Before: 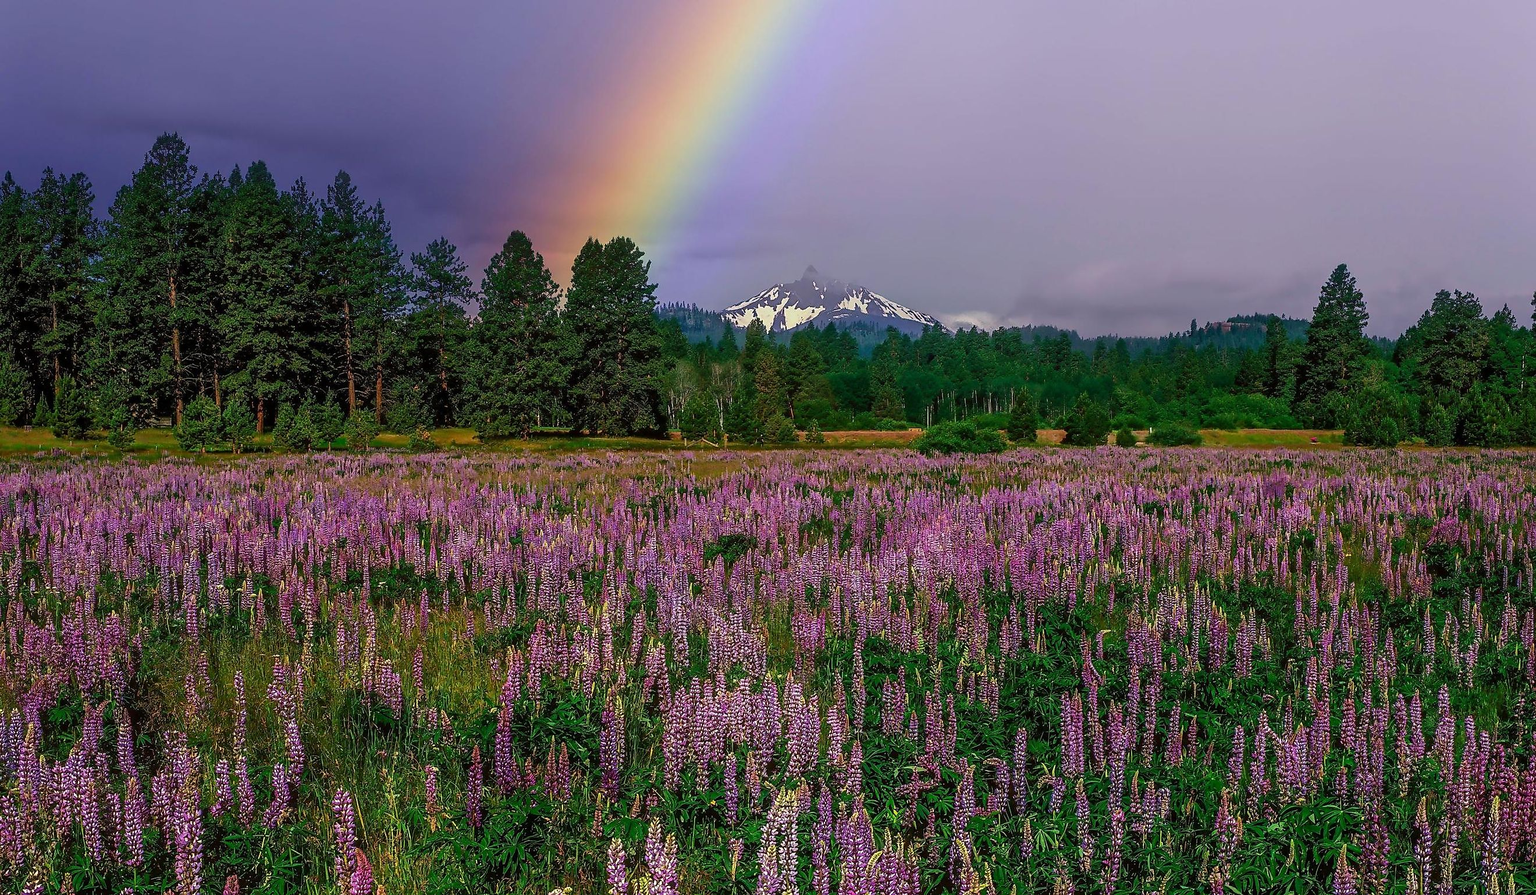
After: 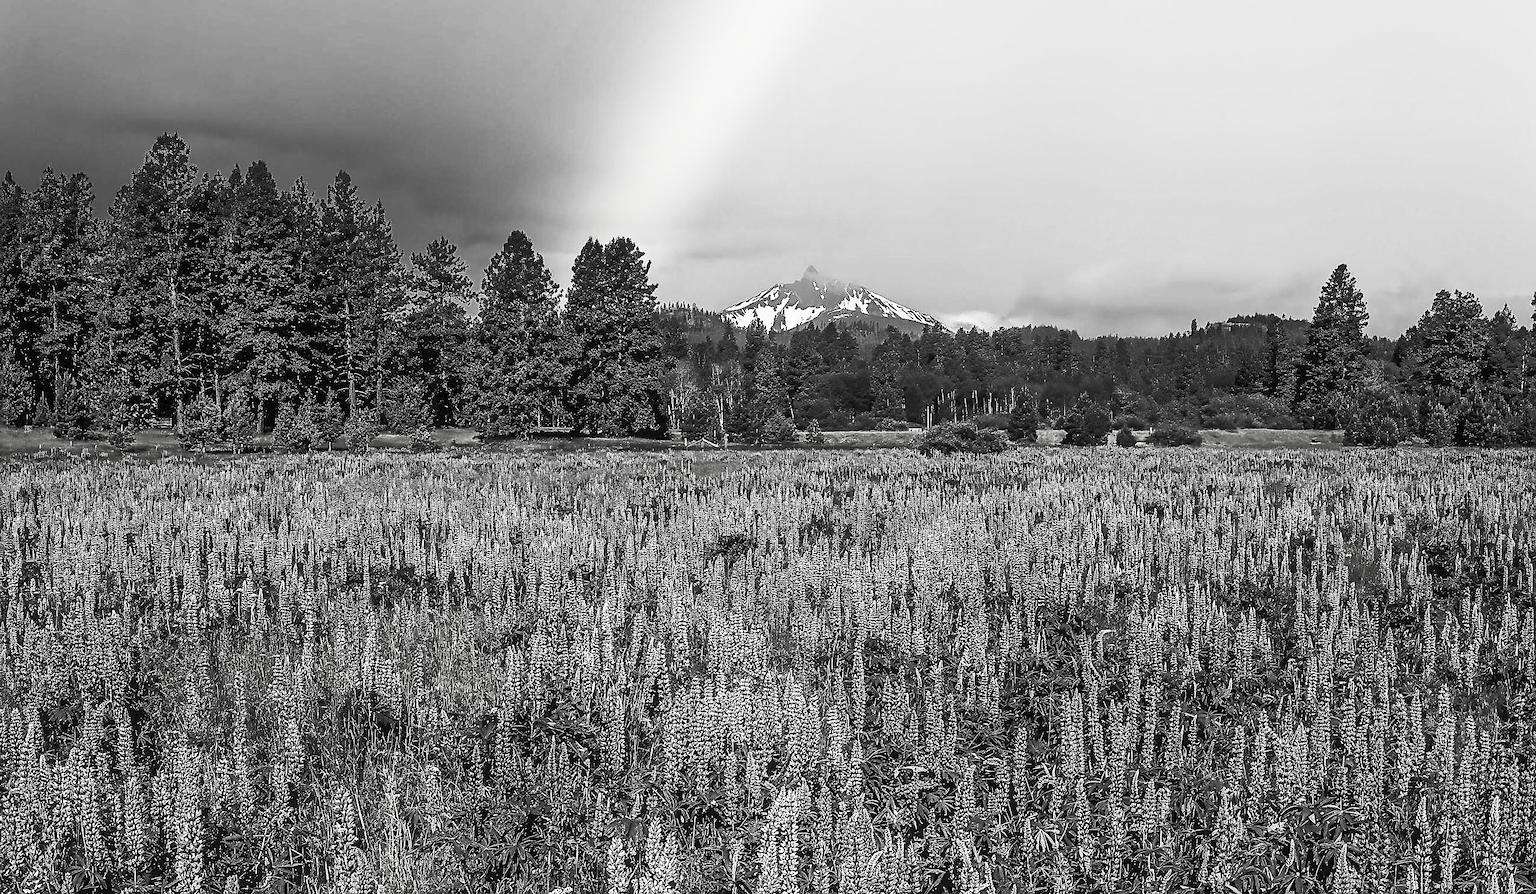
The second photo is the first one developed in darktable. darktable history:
sharpen: on, module defaults
contrast brightness saturation: contrast 0.531, brightness 0.484, saturation -0.983
